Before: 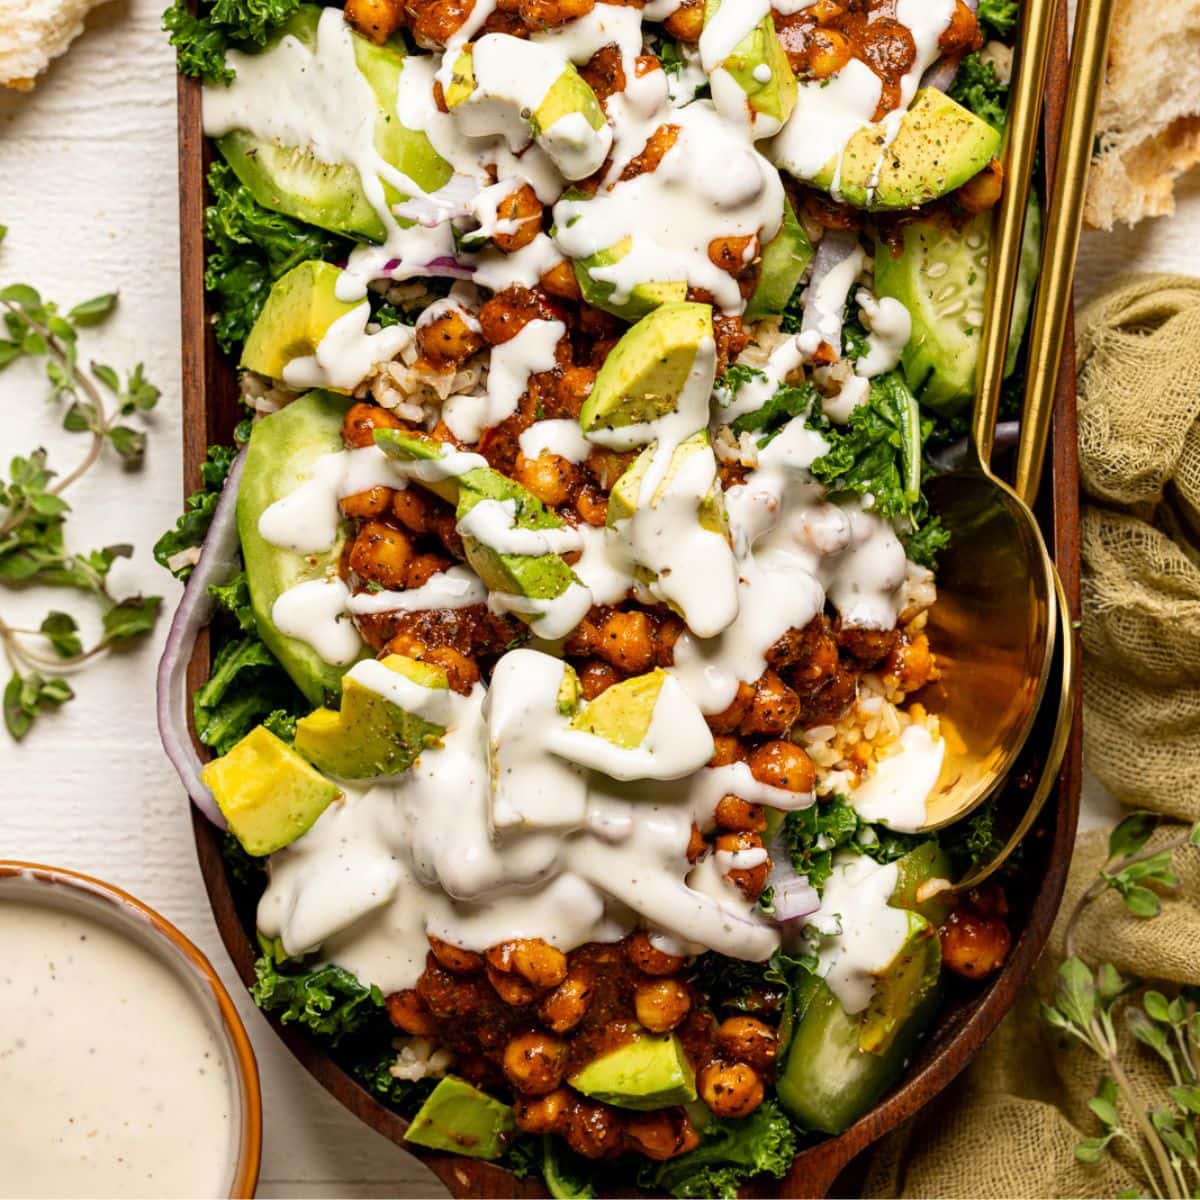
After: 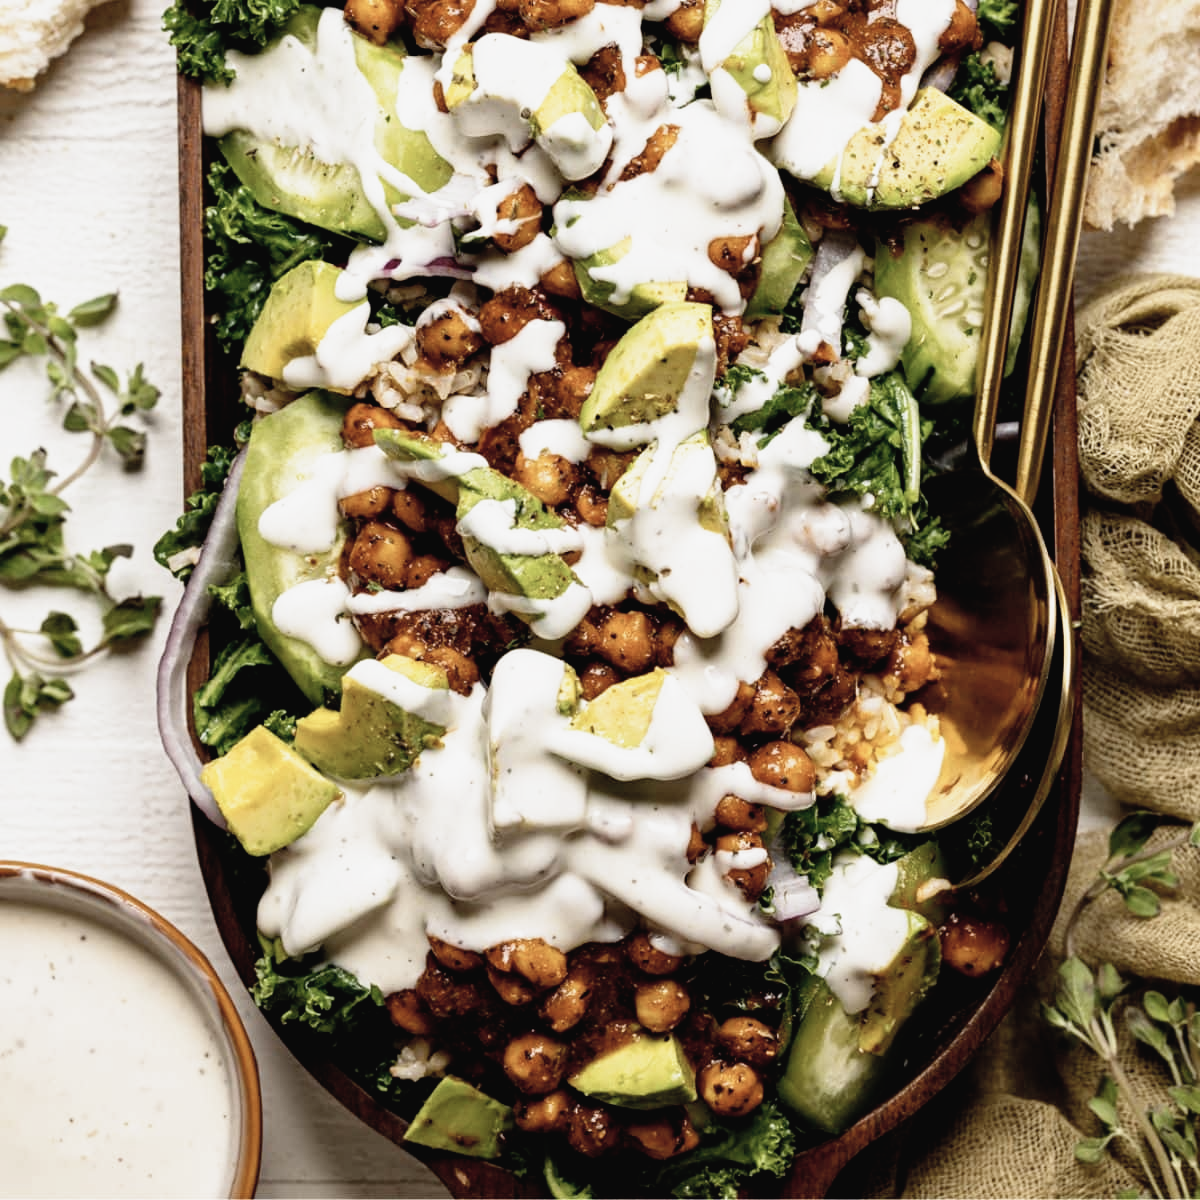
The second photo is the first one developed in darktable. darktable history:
filmic rgb: black relative exposure -8.7 EV, white relative exposure 2.7 EV, threshold 3 EV, target black luminance 0%, hardness 6.25, latitude 75%, contrast 1.325, highlights saturation mix -5%, preserve chrominance no, color science v5 (2021), iterations of high-quality reconstruction 0, enable highlight reconstruction true
contrast brightness saturation: contrast -0.05, saturation -0.41
